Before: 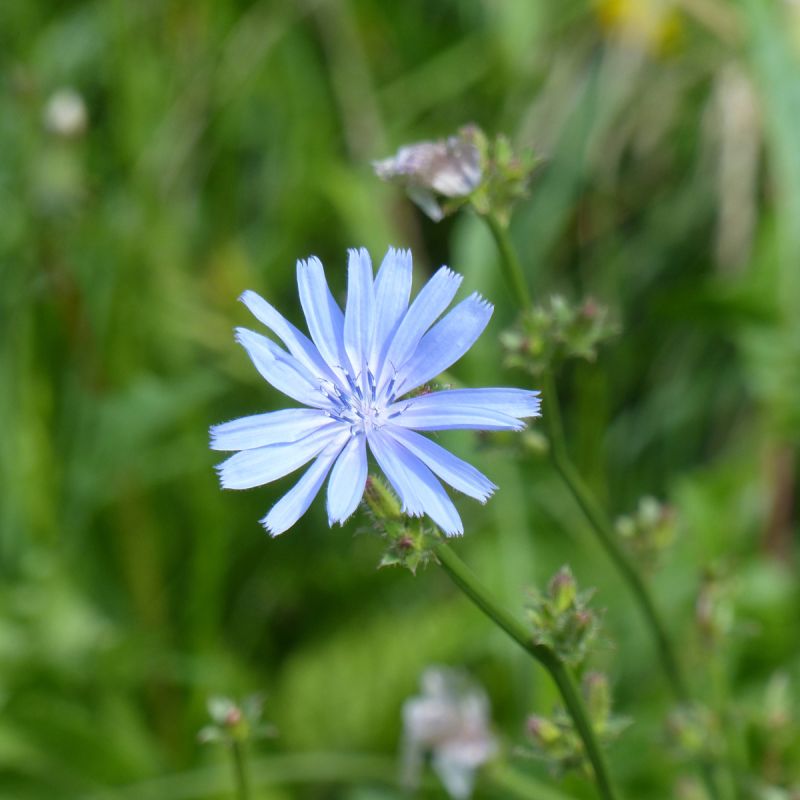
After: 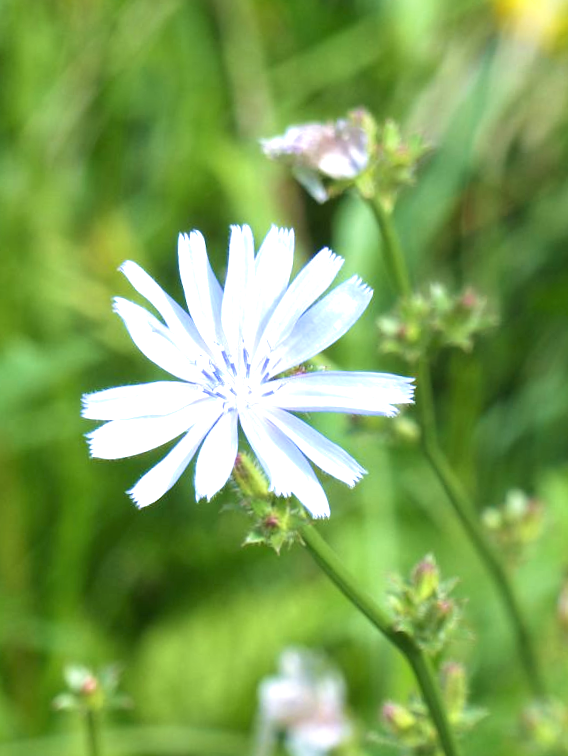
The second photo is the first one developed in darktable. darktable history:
crop and rotate: angle -3.3°, left 13.944%, top 0.04%, right 11.059%, bottom 0.047%
velvia: on, module defaults
shadows and highlights: shadows -13, white point adjustment 3.91, highlights 28.74
exposure: black level correction 0, exposure 0.891 EV, compensate highlight preservation false
